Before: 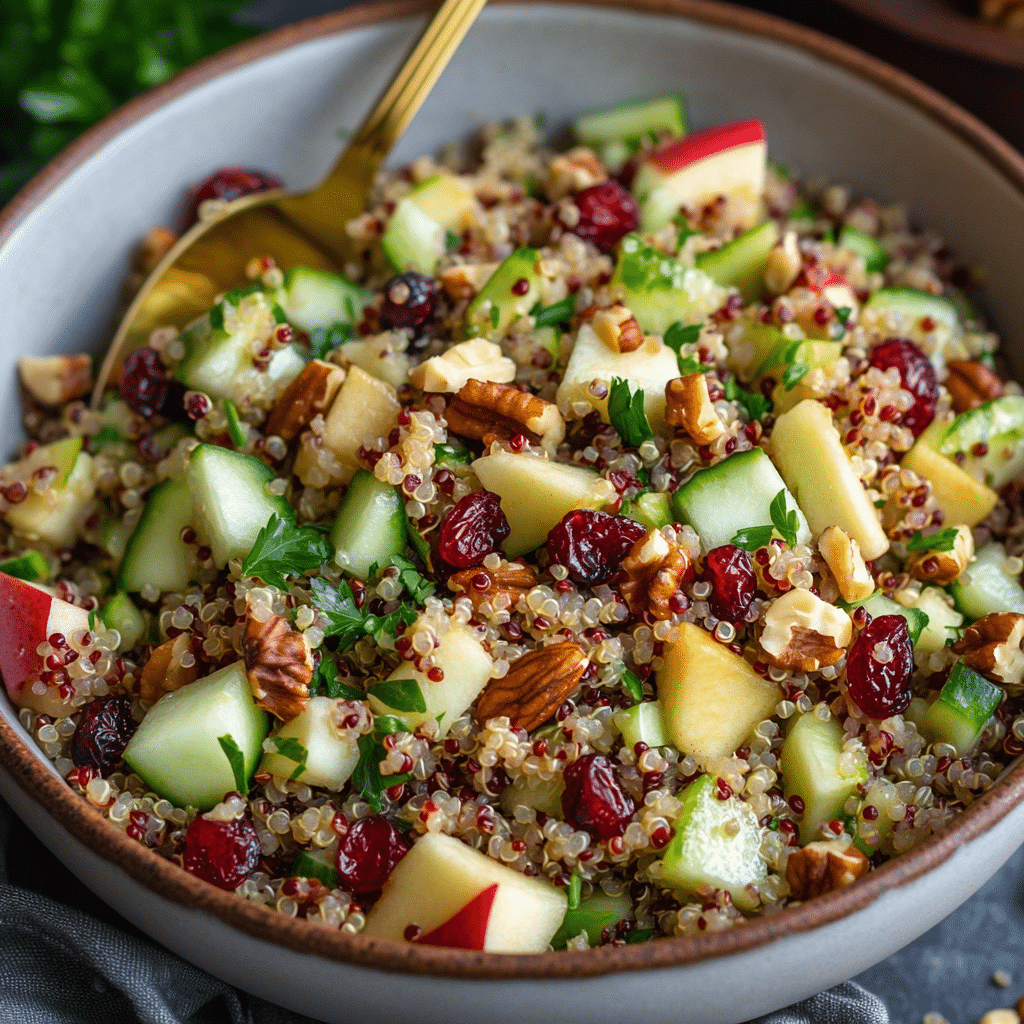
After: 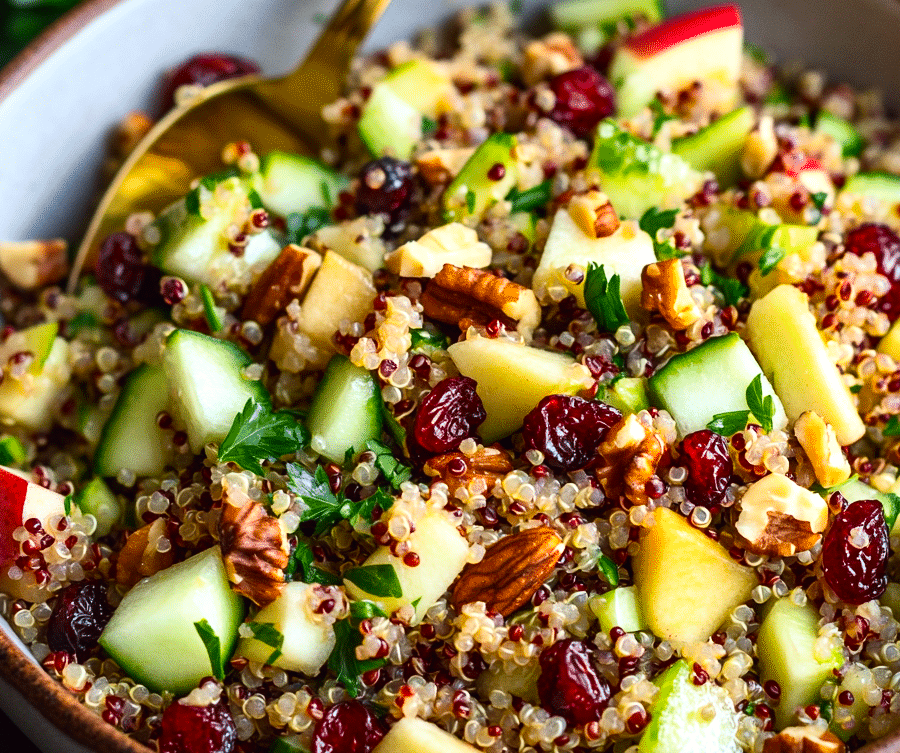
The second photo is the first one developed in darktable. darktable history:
contrast brightness saturation: contrast 0.24, brightness 0.09
crop and rotate: left 2.425%, top 11.305%, right 9.6%, bottom 15.08%
color balance: lift [1, 1.001, 0.999, 1.001], gamma [1, 1.004, 1.007, 0.993], gain [1, 0.991, 0.987, 1.013], contrast 7.5%, contrast fulcrum 10%, output saturation 115%
